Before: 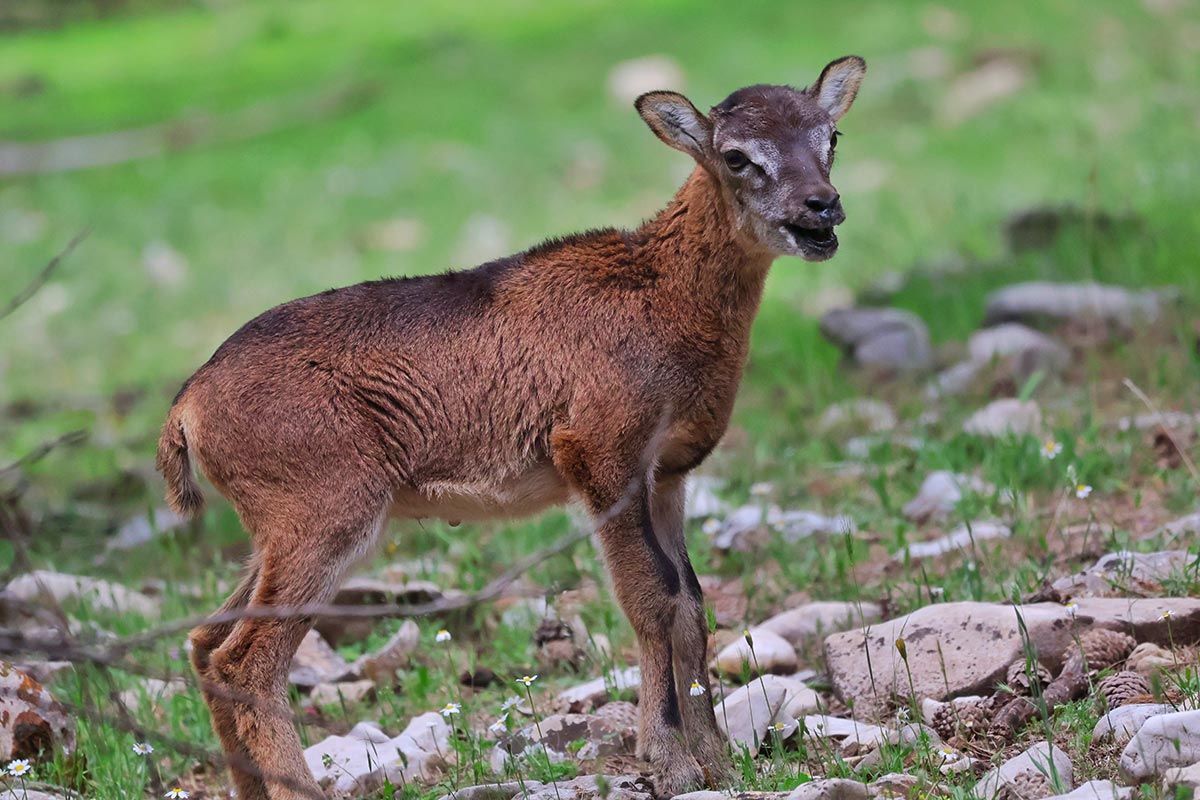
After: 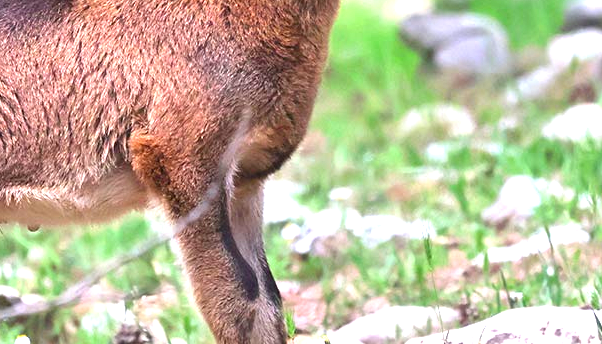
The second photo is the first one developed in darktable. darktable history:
levels: white 90.72%
crop: left 35.156%, top 36.917%, right 14.634%, bottom 20.008%
exposure: black level correction 0, exposure 1.674 EV, compensate highlight preservation false
